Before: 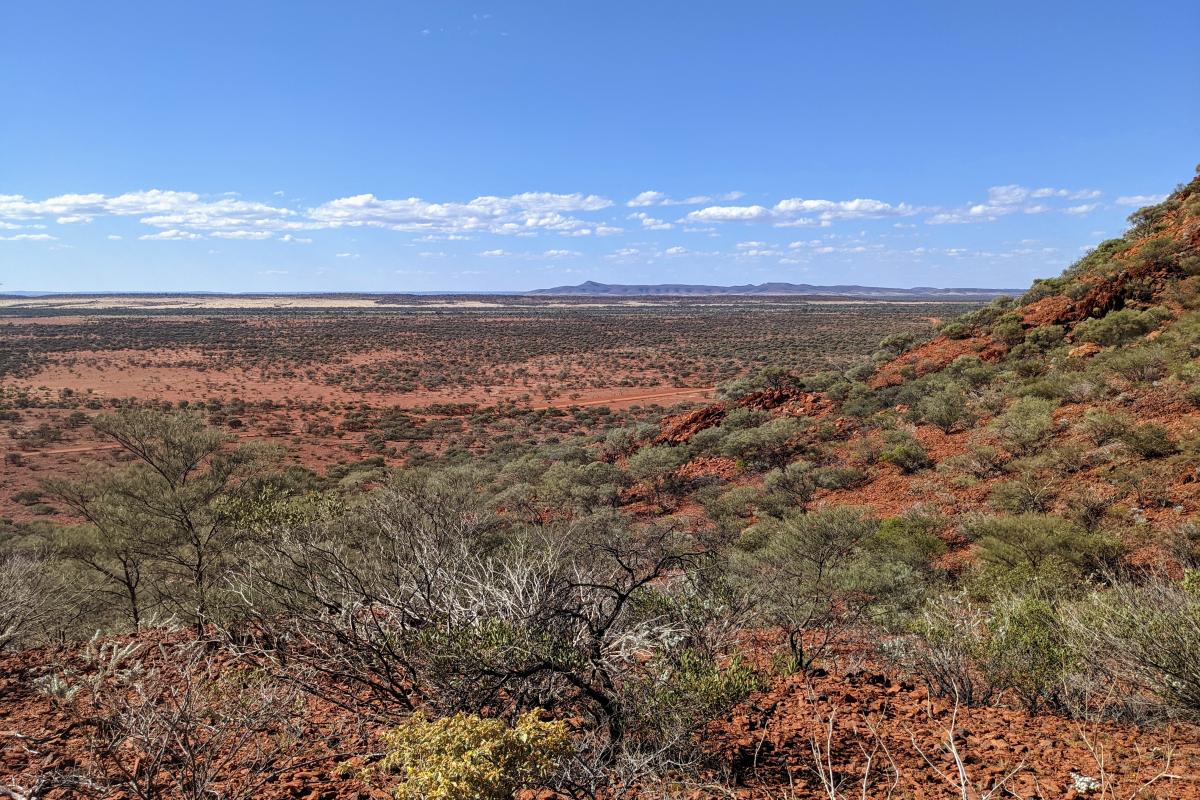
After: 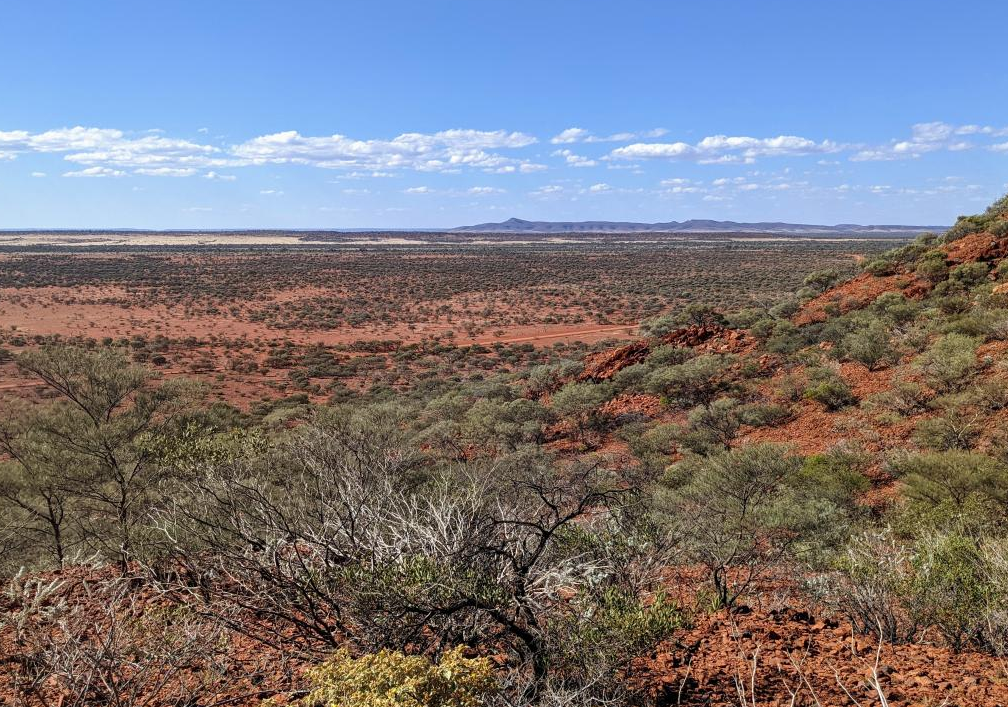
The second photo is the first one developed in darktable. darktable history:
crop: left 6.383%, top 7.959%, right 9.55%, bottom 3.598%
